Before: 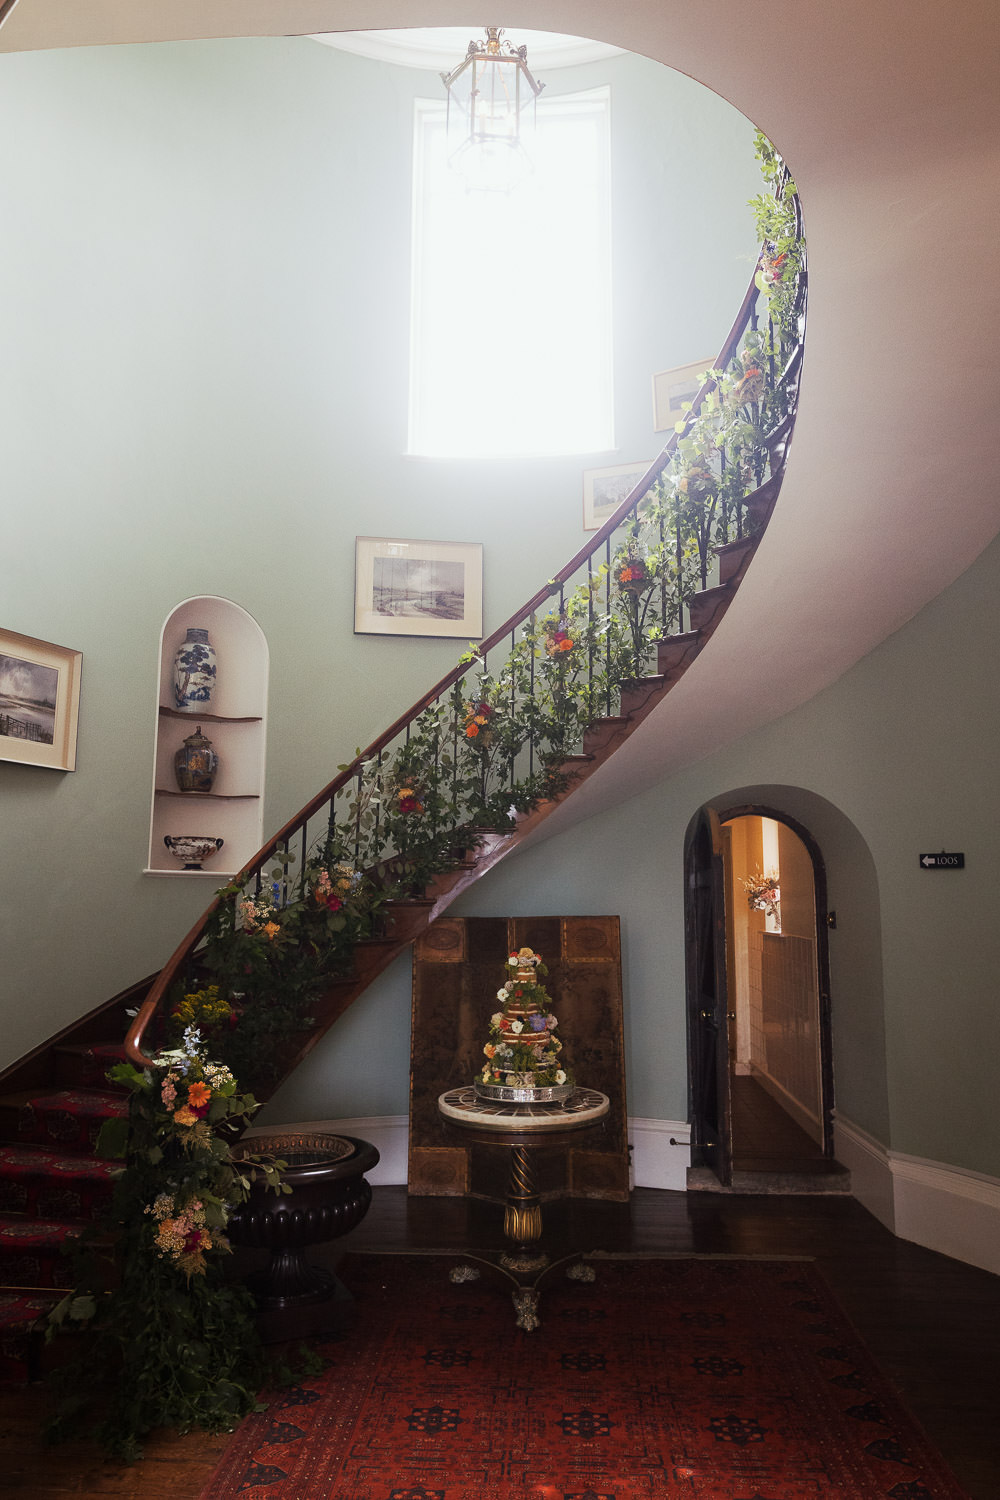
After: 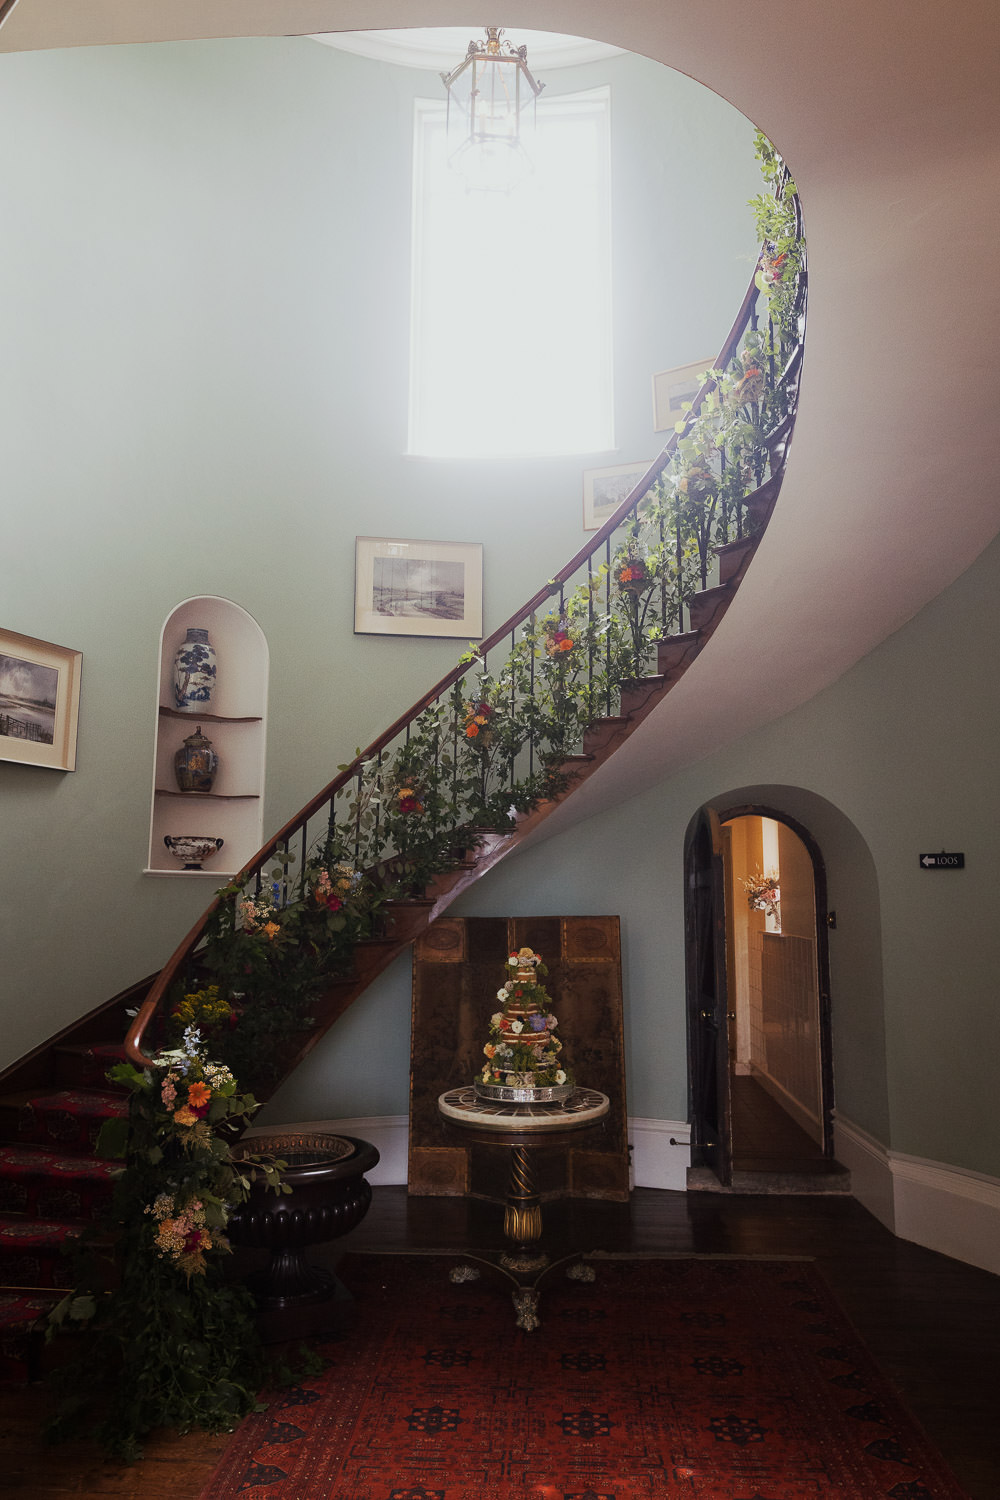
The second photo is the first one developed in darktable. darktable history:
exposure: exposure -0.264 EV, compensate exposure bias true, compensate highlight preservation false
